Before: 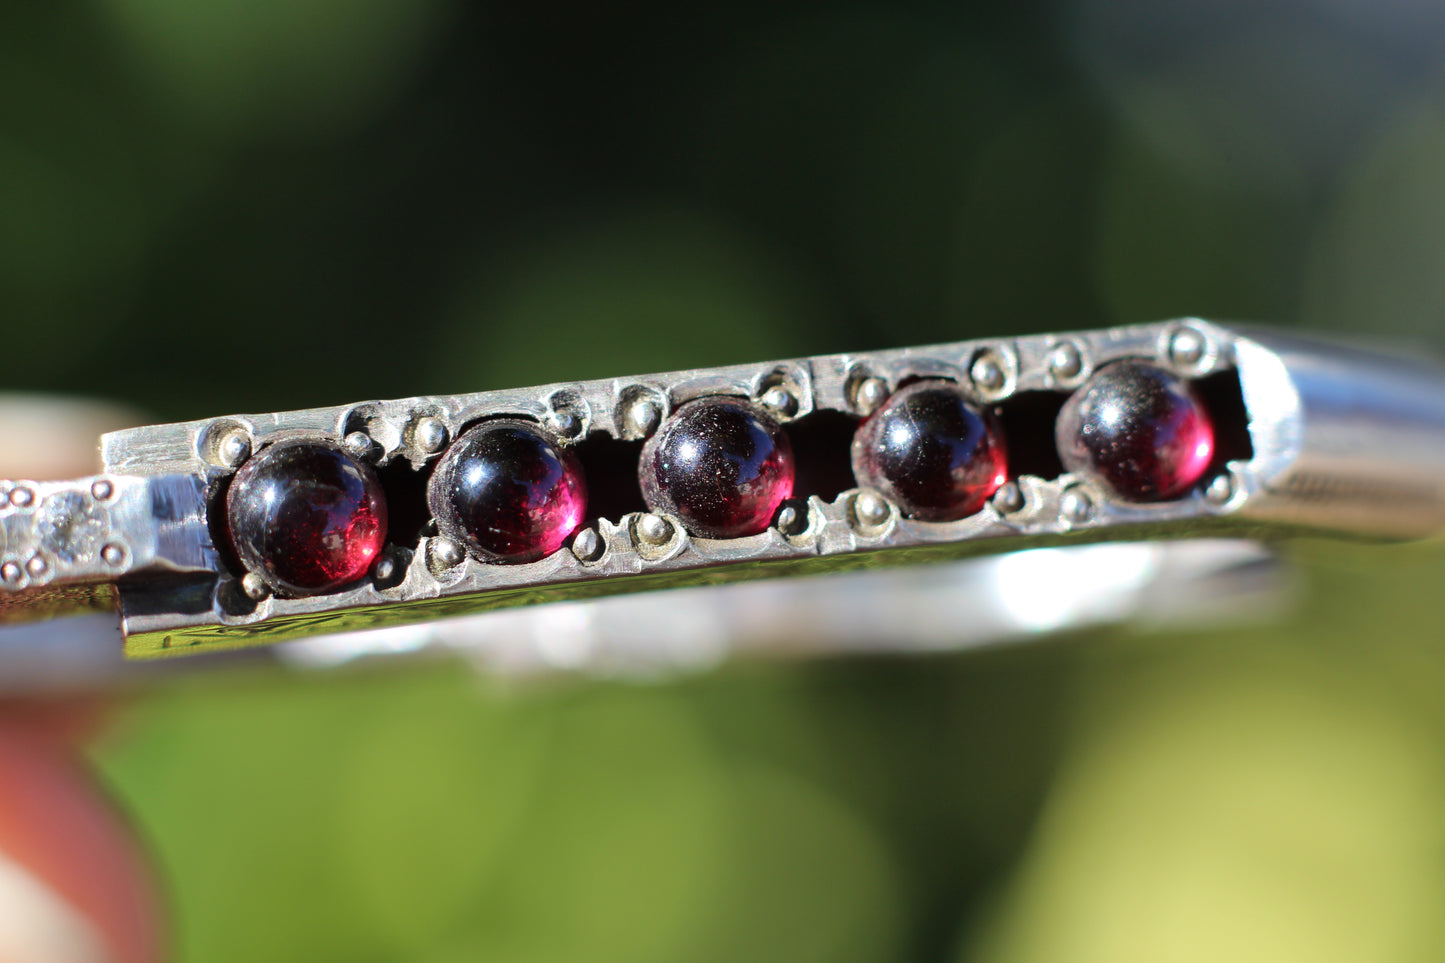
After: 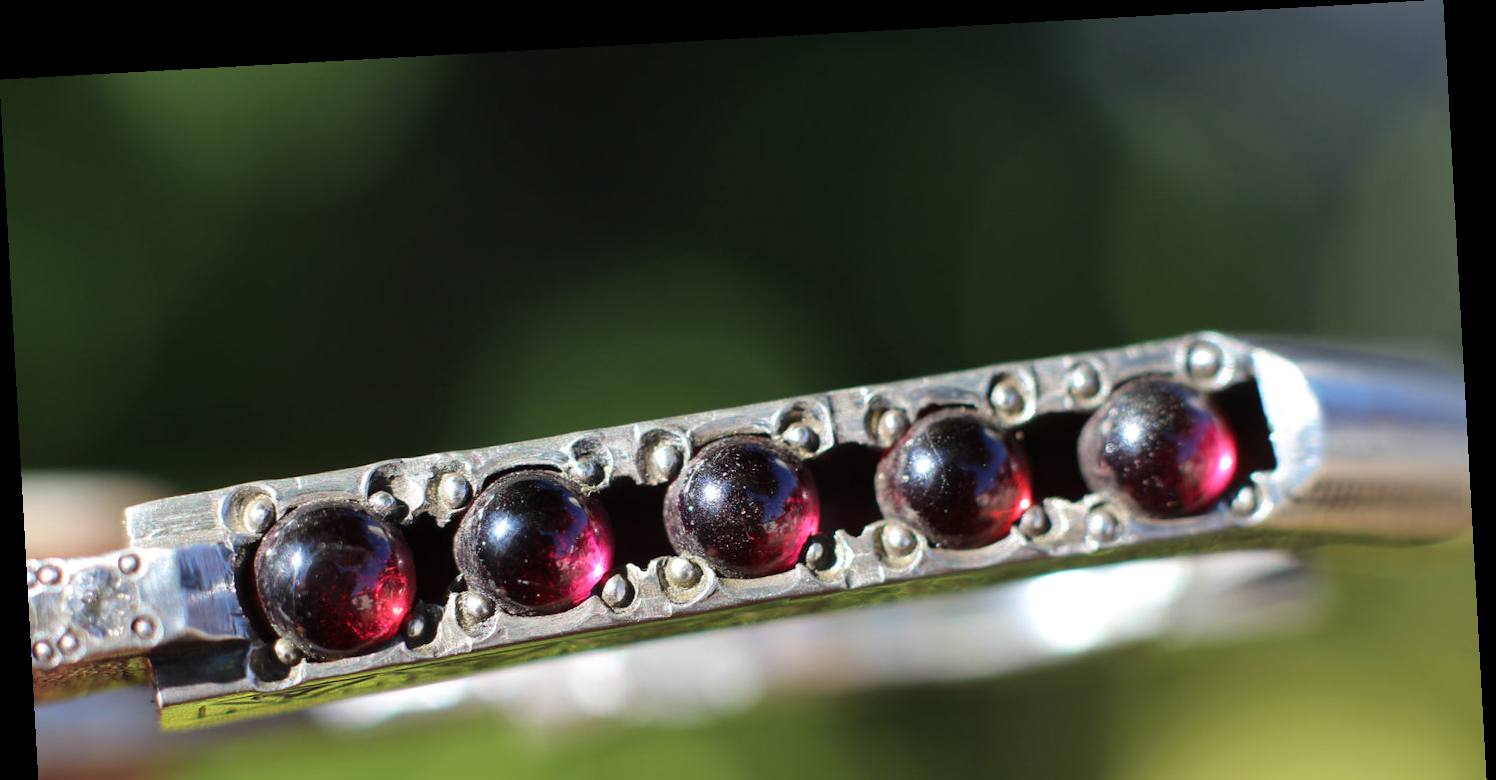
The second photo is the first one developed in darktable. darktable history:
rotate and perspective: rotation -3.18°, automatic cropping off
crop: bottom 24.988%
